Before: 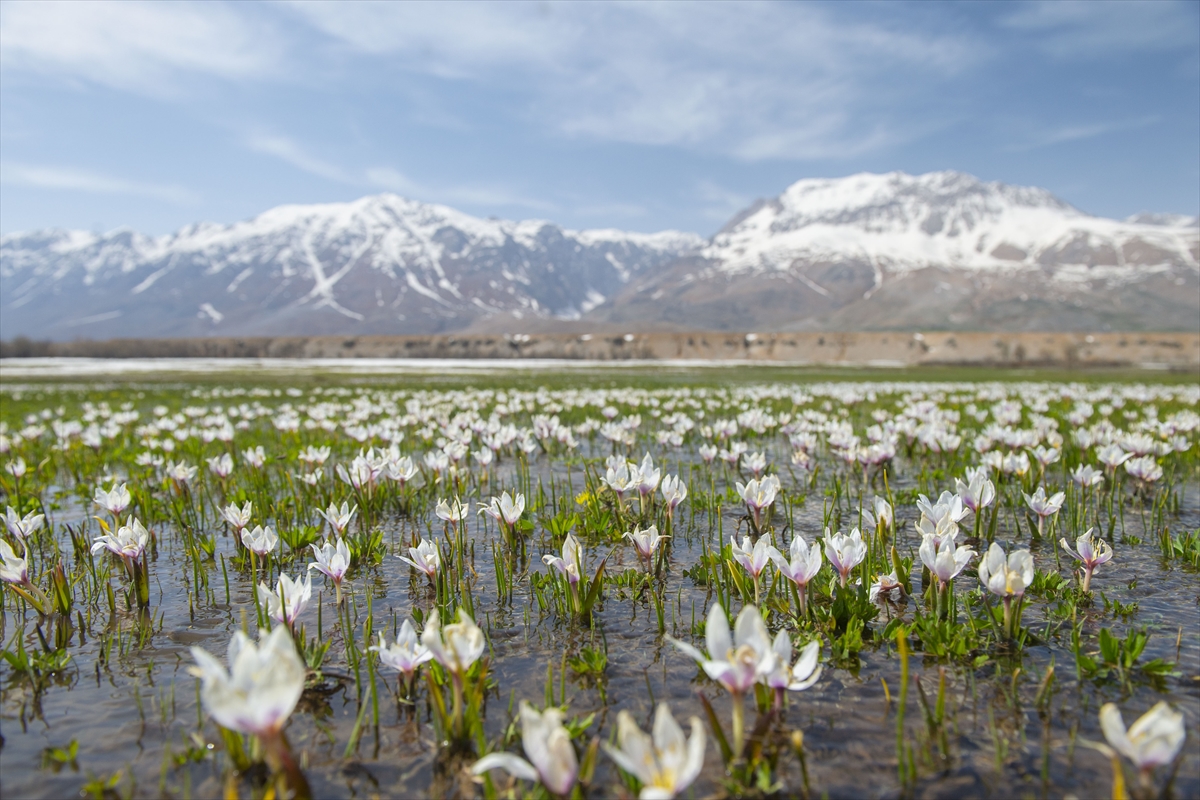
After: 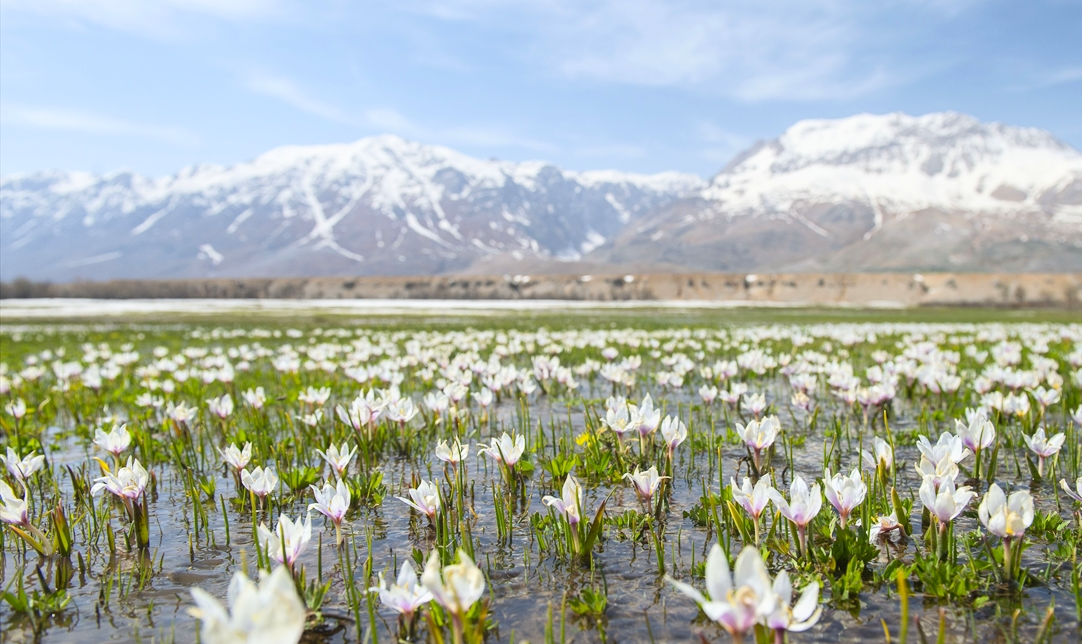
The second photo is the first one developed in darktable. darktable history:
contrast brightness saturation: contrast 0.2, brightness 0.145, saturation 0.142
crop: top 7.491%, right 9.759%, bottom 12.007%
